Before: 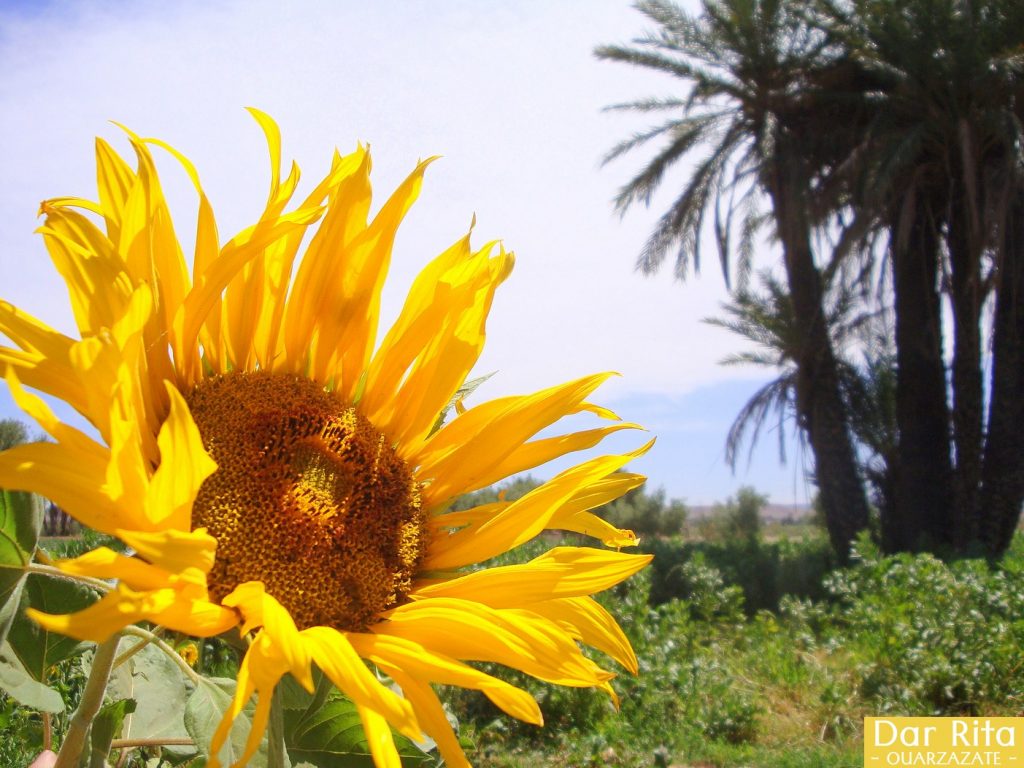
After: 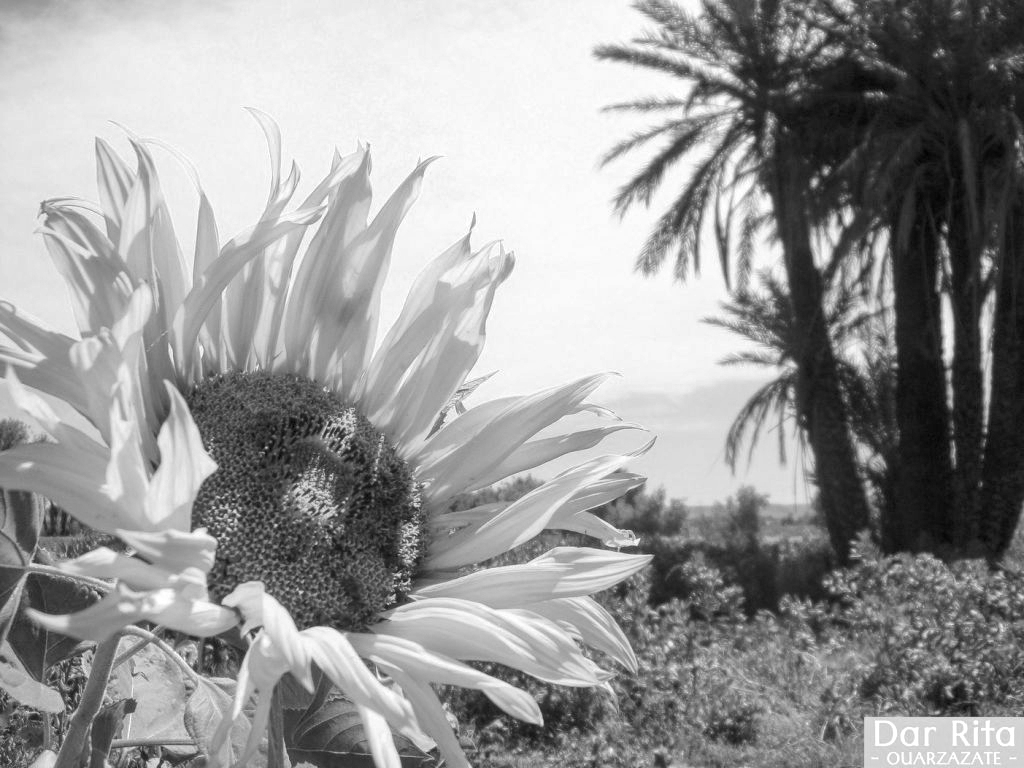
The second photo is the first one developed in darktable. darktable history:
monochrome: on, module defaults
local contrast: highlights 99%, shadows 86%, detail 160%, midtone range 0.2
